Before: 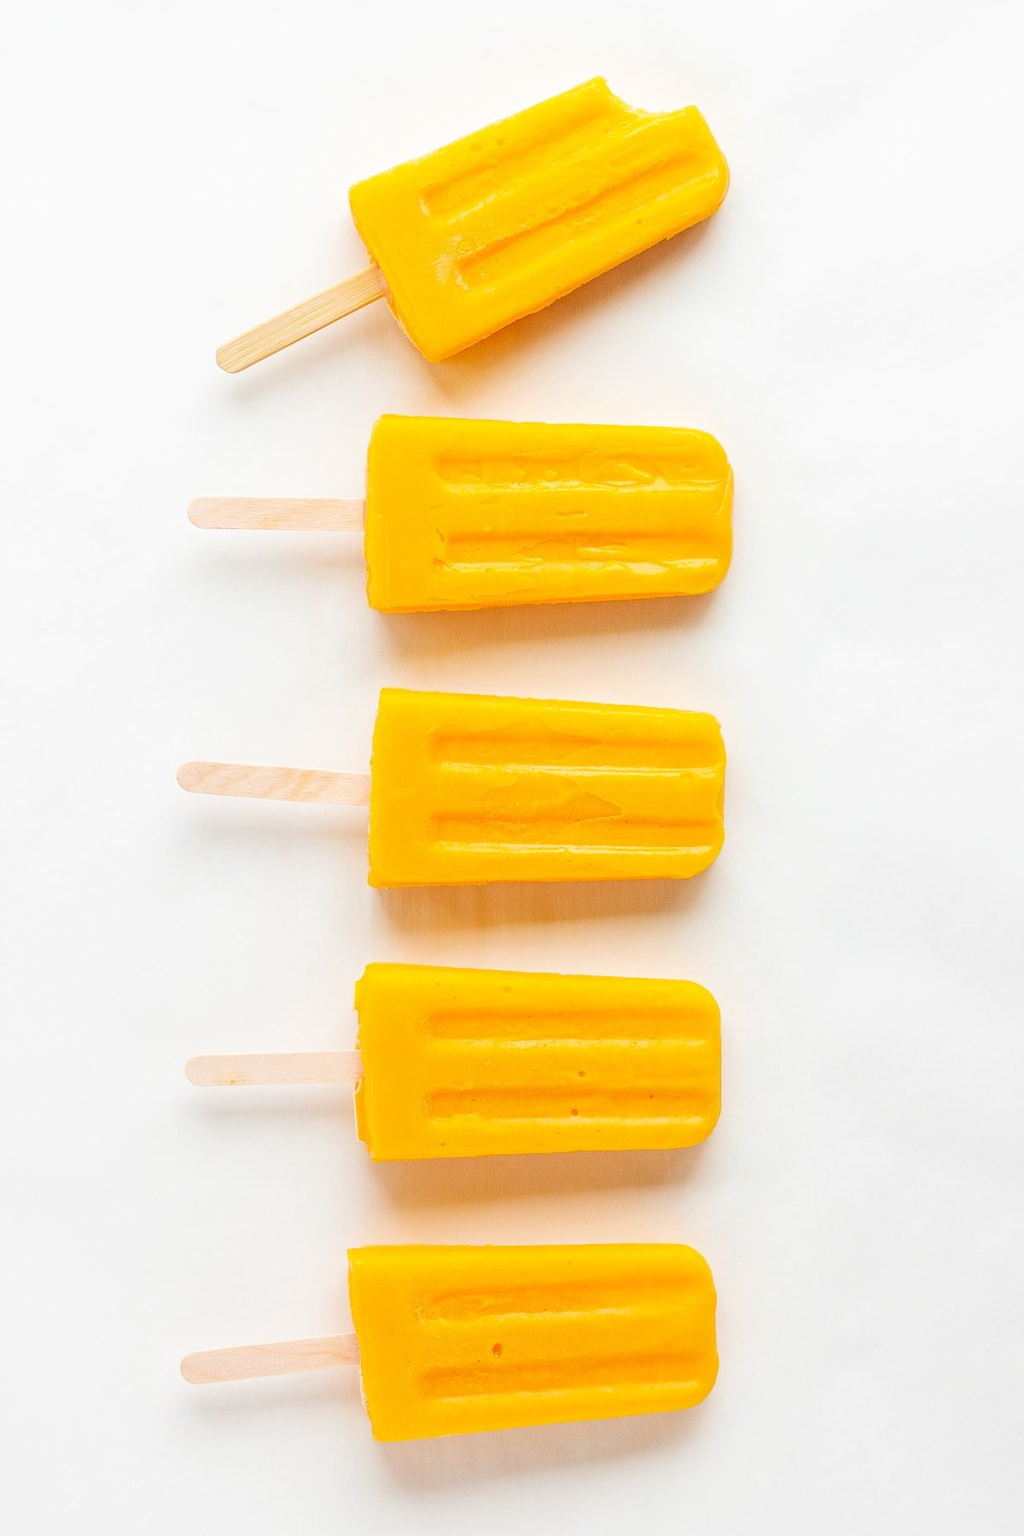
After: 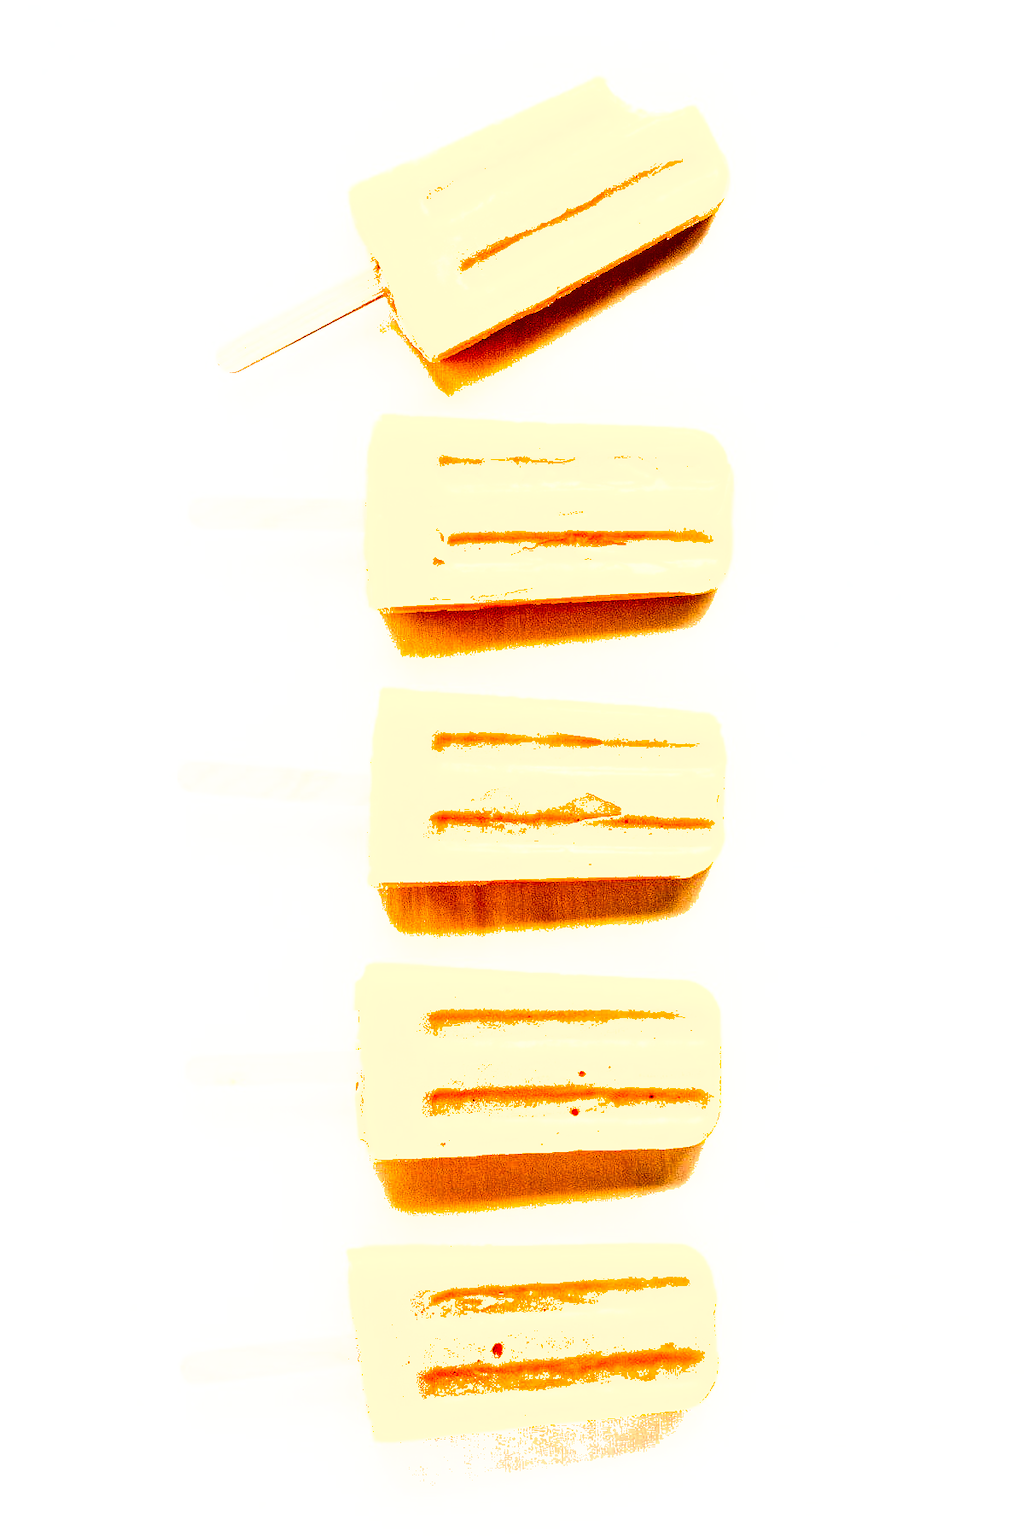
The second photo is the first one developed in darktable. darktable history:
shadows and highlights: shadows 25, highlights -70
exposure: exposure 1 EV, compensate highlight preservation false
local contrast: highlights 100%, shadows 100%, detail 120%, midtone range 0.2
